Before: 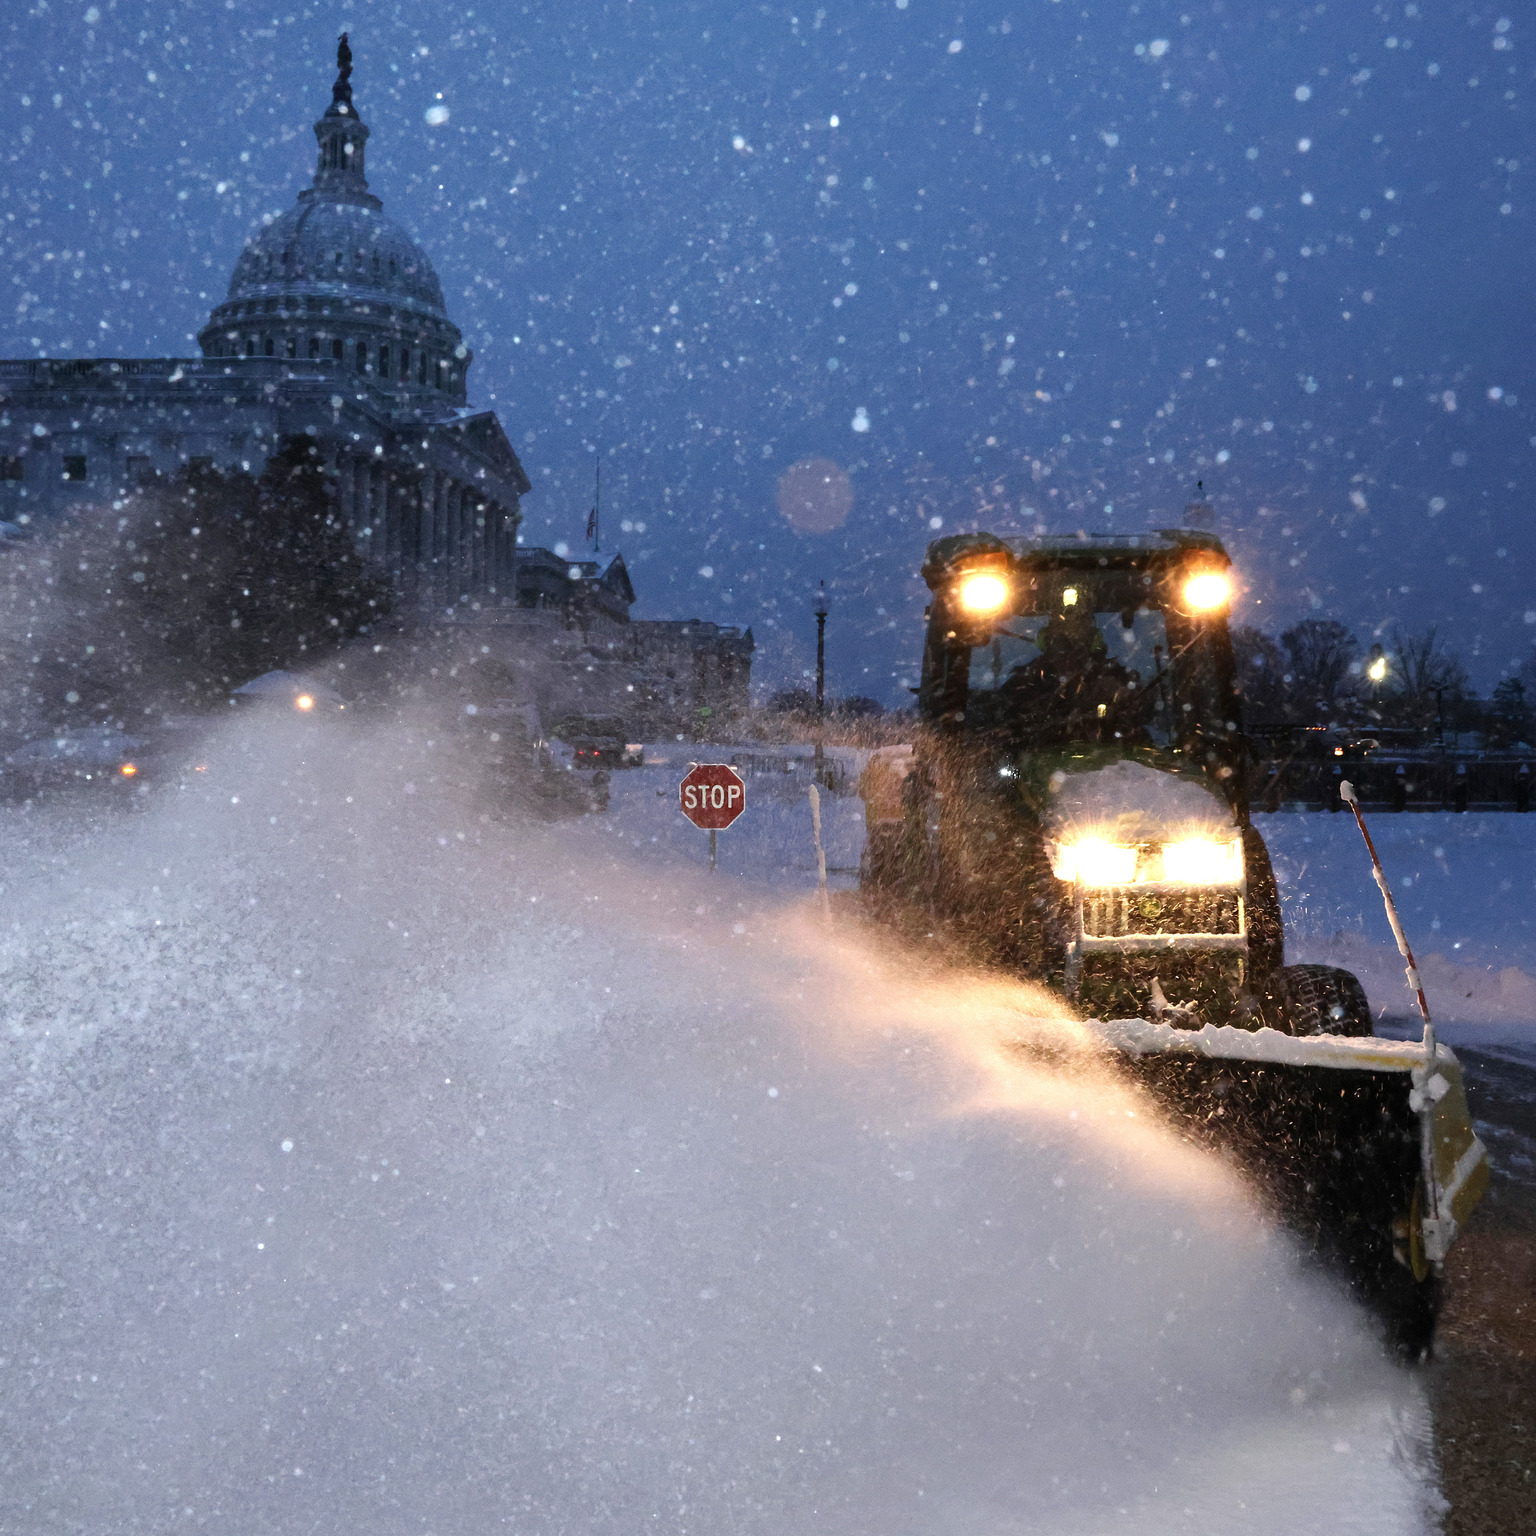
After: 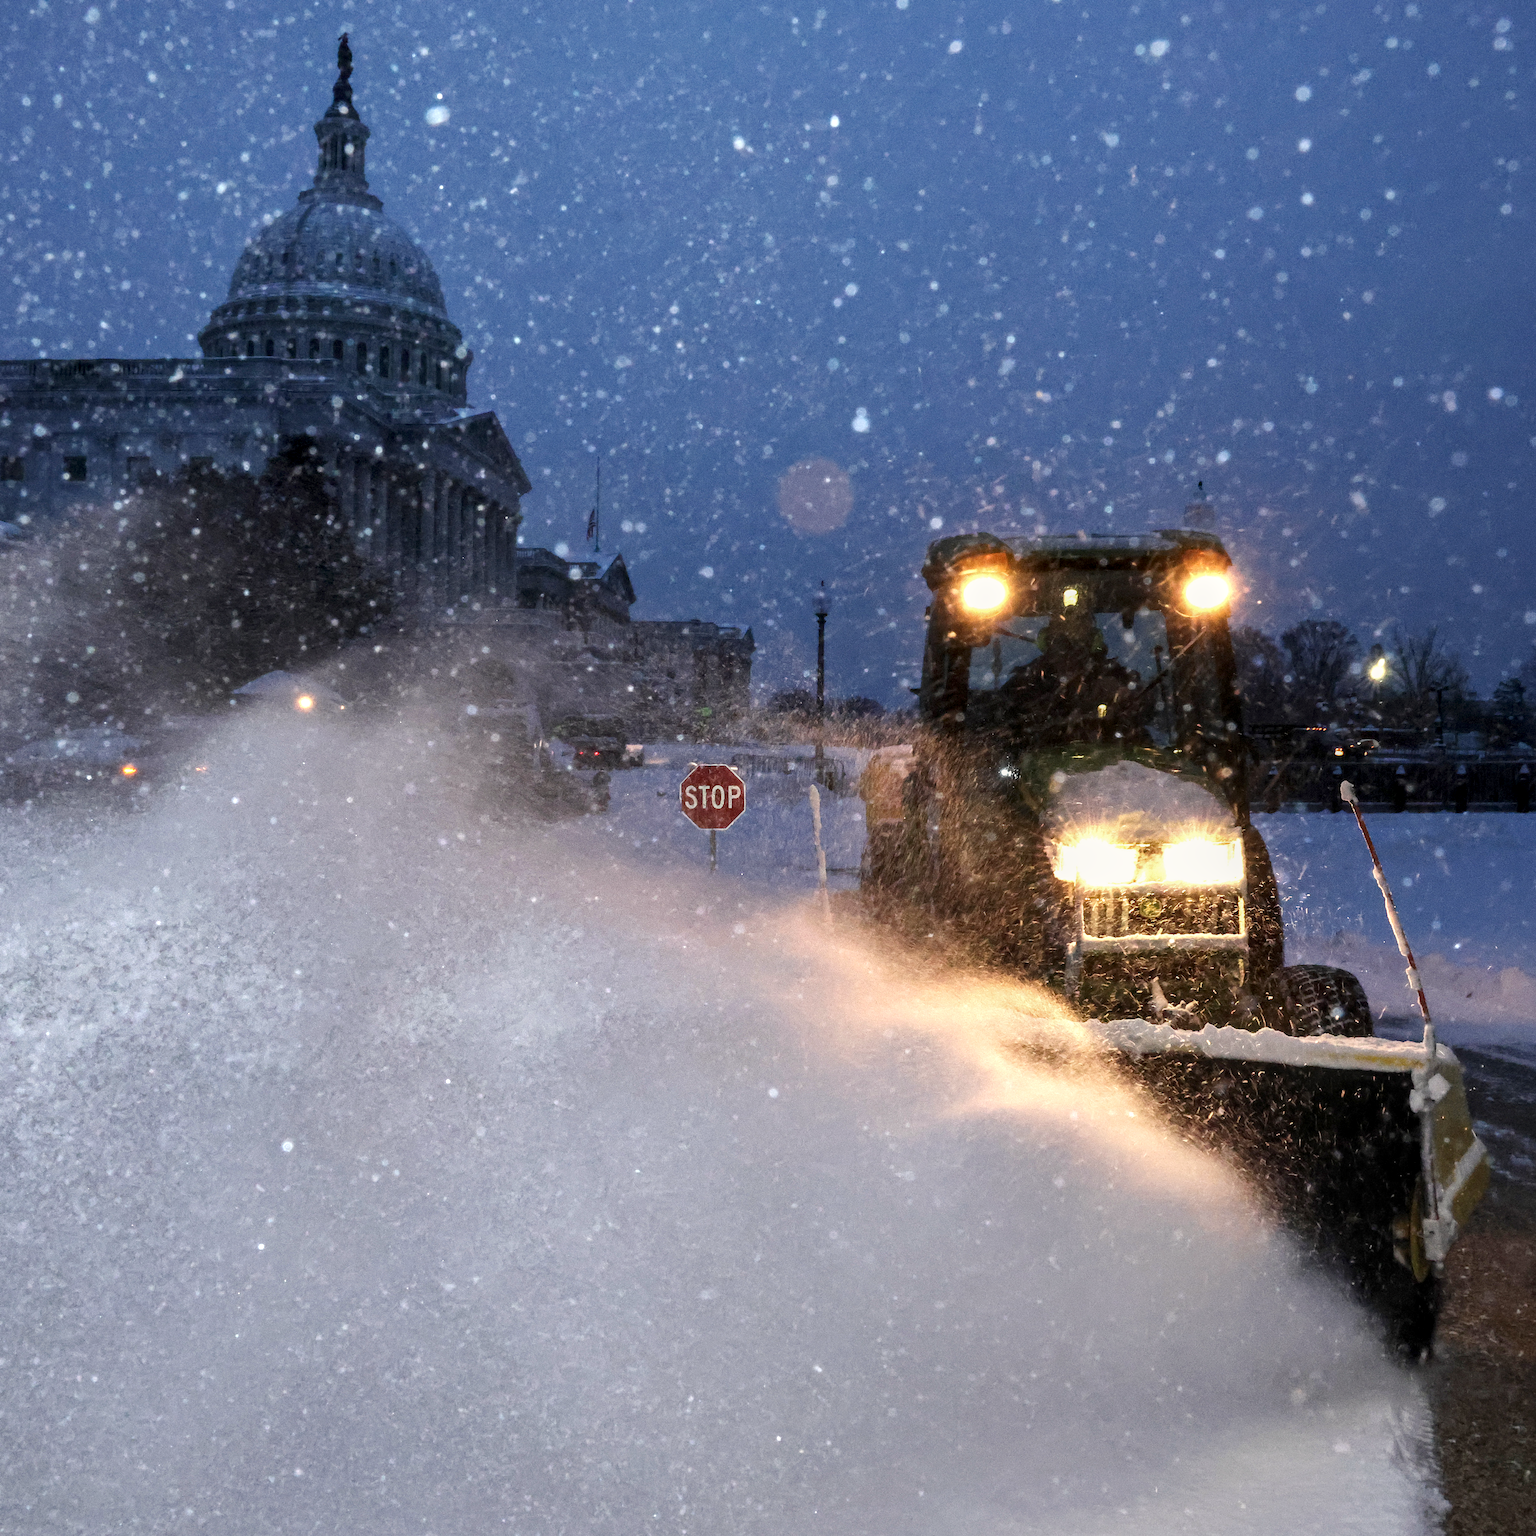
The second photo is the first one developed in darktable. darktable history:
local contrast: on, module defaults
color correction: highlights b* 3.03
